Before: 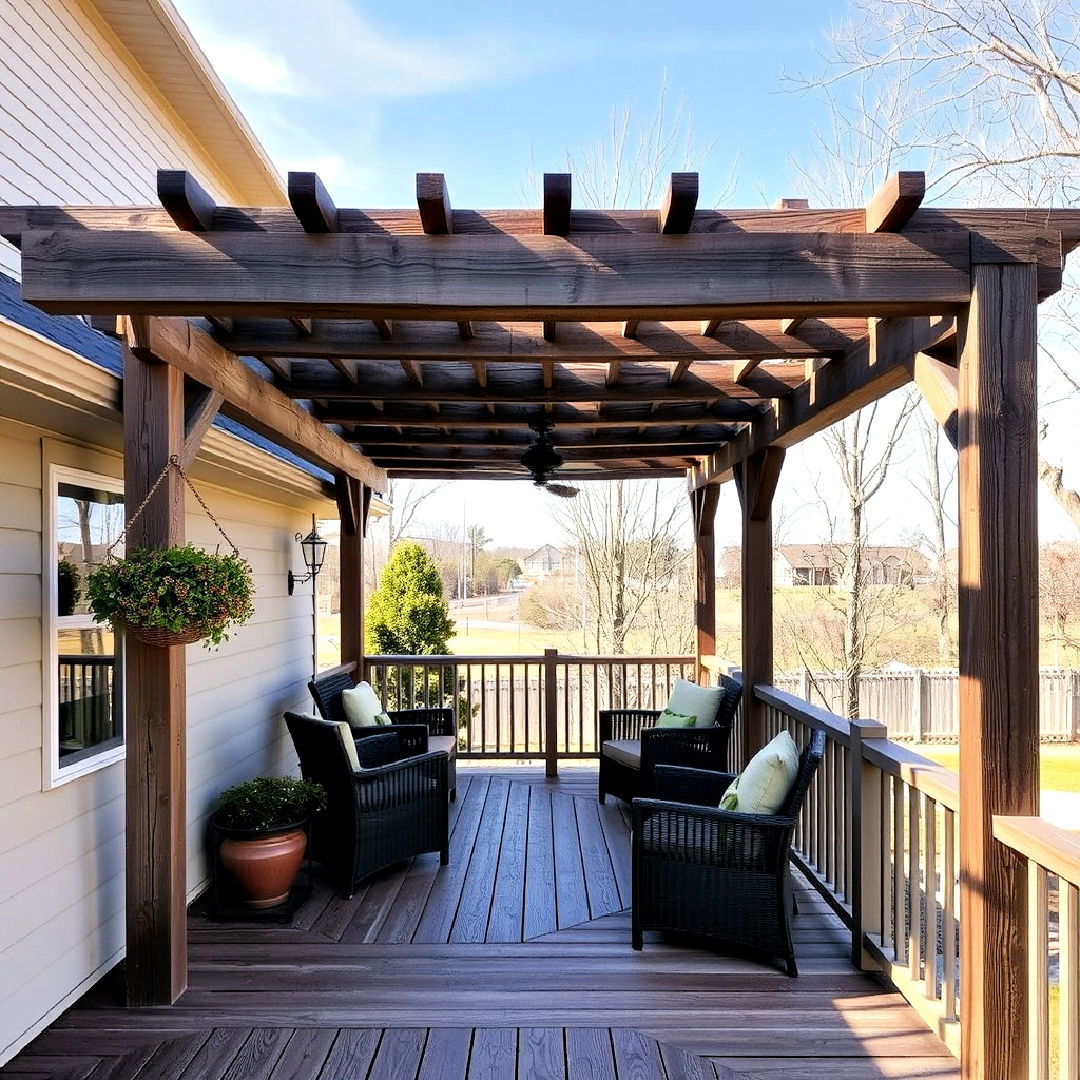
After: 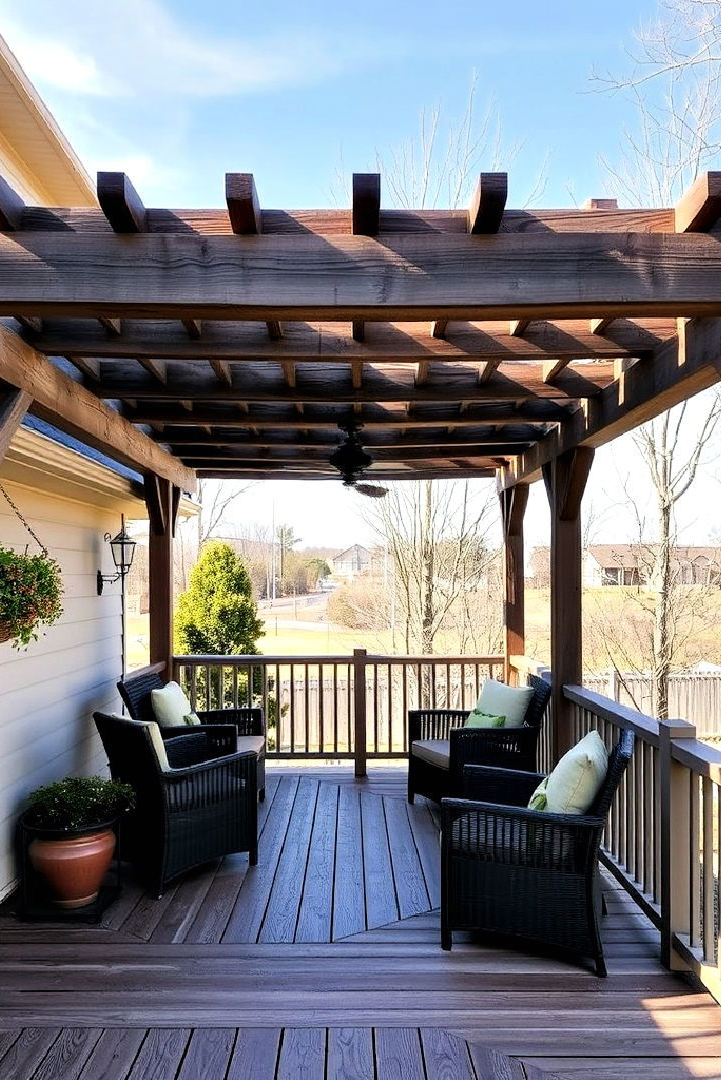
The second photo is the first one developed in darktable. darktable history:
crop and rotate: left 17.732%, right 15.423%
exposure: black level correction 0, compensate exposure bias true, compensate highlight preservation false
